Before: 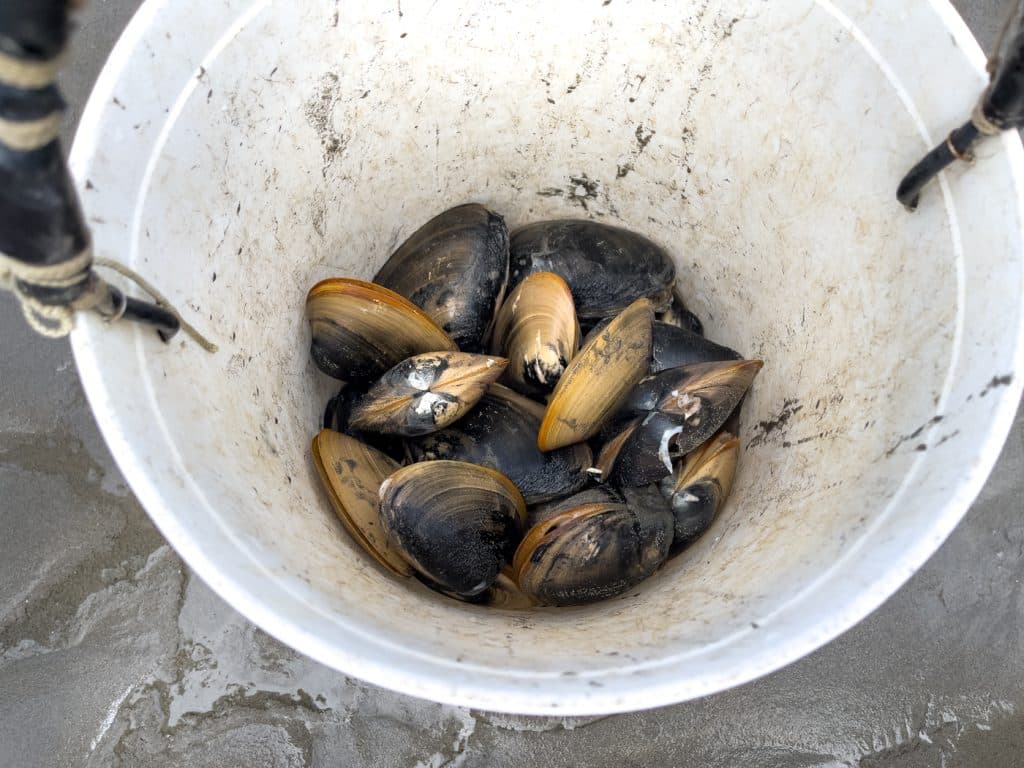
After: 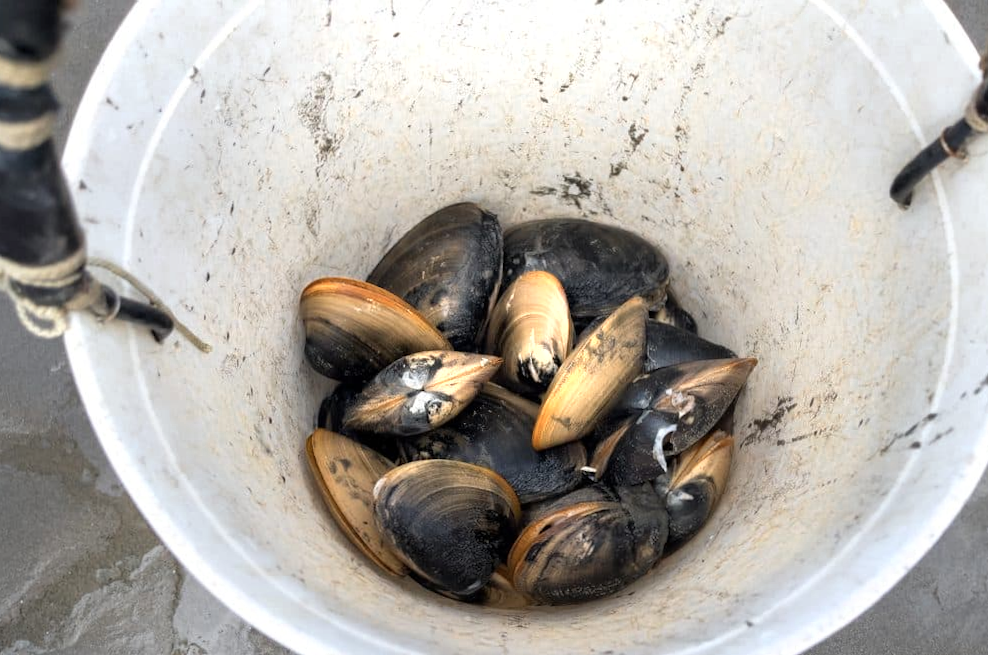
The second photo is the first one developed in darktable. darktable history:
crop and rotate: angle 0.182°, left 0.442%, right 2.637%, bottom 14.311%
exposure: compensate exposure bias true, compensate highlight preservation false
color zones: curves: ch0 [(0.018, 0.548) (0.197, 0.654) (0.425, 0.447) (0.605, 0.658) (0.732, 0.579)]; ch1 [(0.105, 0.531) (0.224, 0.531) (0.386, 0.39) (0.618, 0.456) (0.732, 0.456) (0.956, 0.421)]; ch2 [(0.039, 0.583) (0.215, 0.465) (0.399, 0.544) (0.465, 0.548) (0.614, 0.447) (0.724, 0.43) (0.882, 0.623) (0.956, 0.632)]
